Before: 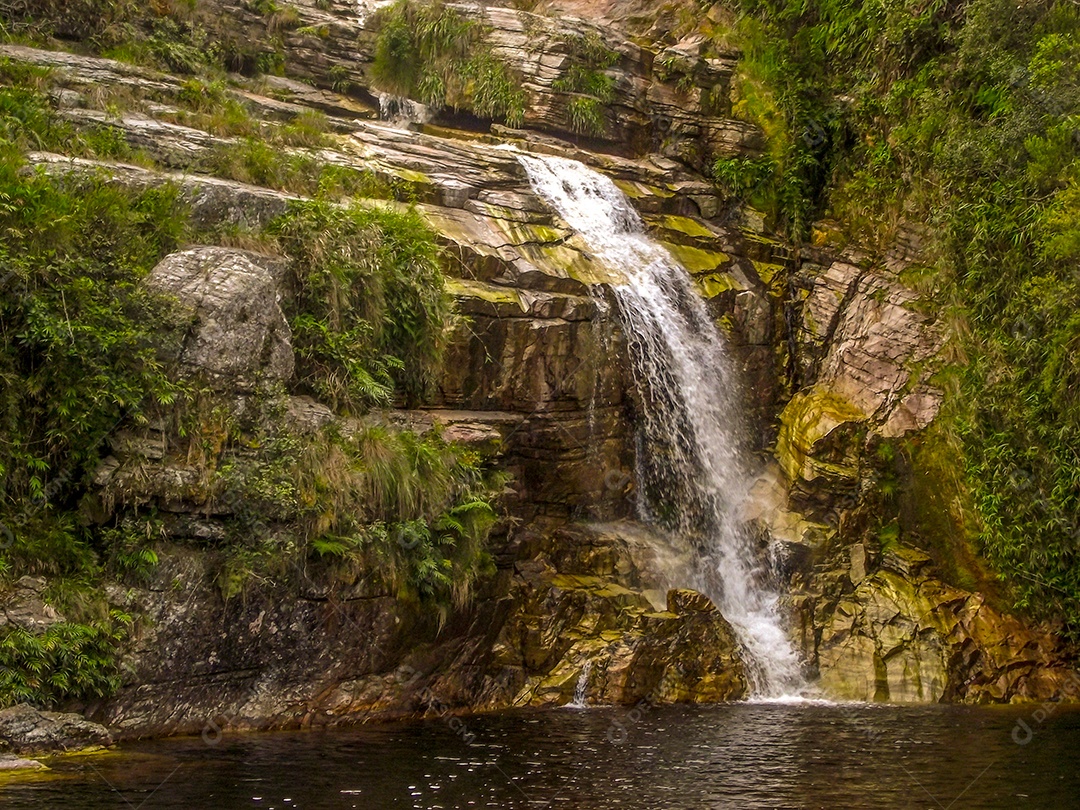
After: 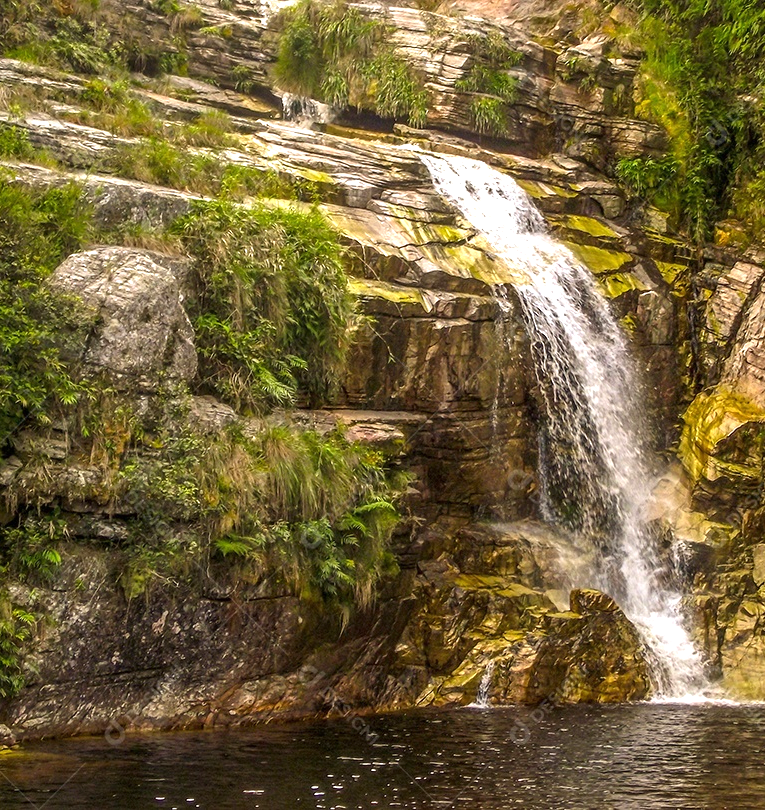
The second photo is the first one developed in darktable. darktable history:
crop and rotate: left 9.03%, right 20.084%
exposure: black level correction 0, exposure 0.697 EV, compensate highlight preservation false
